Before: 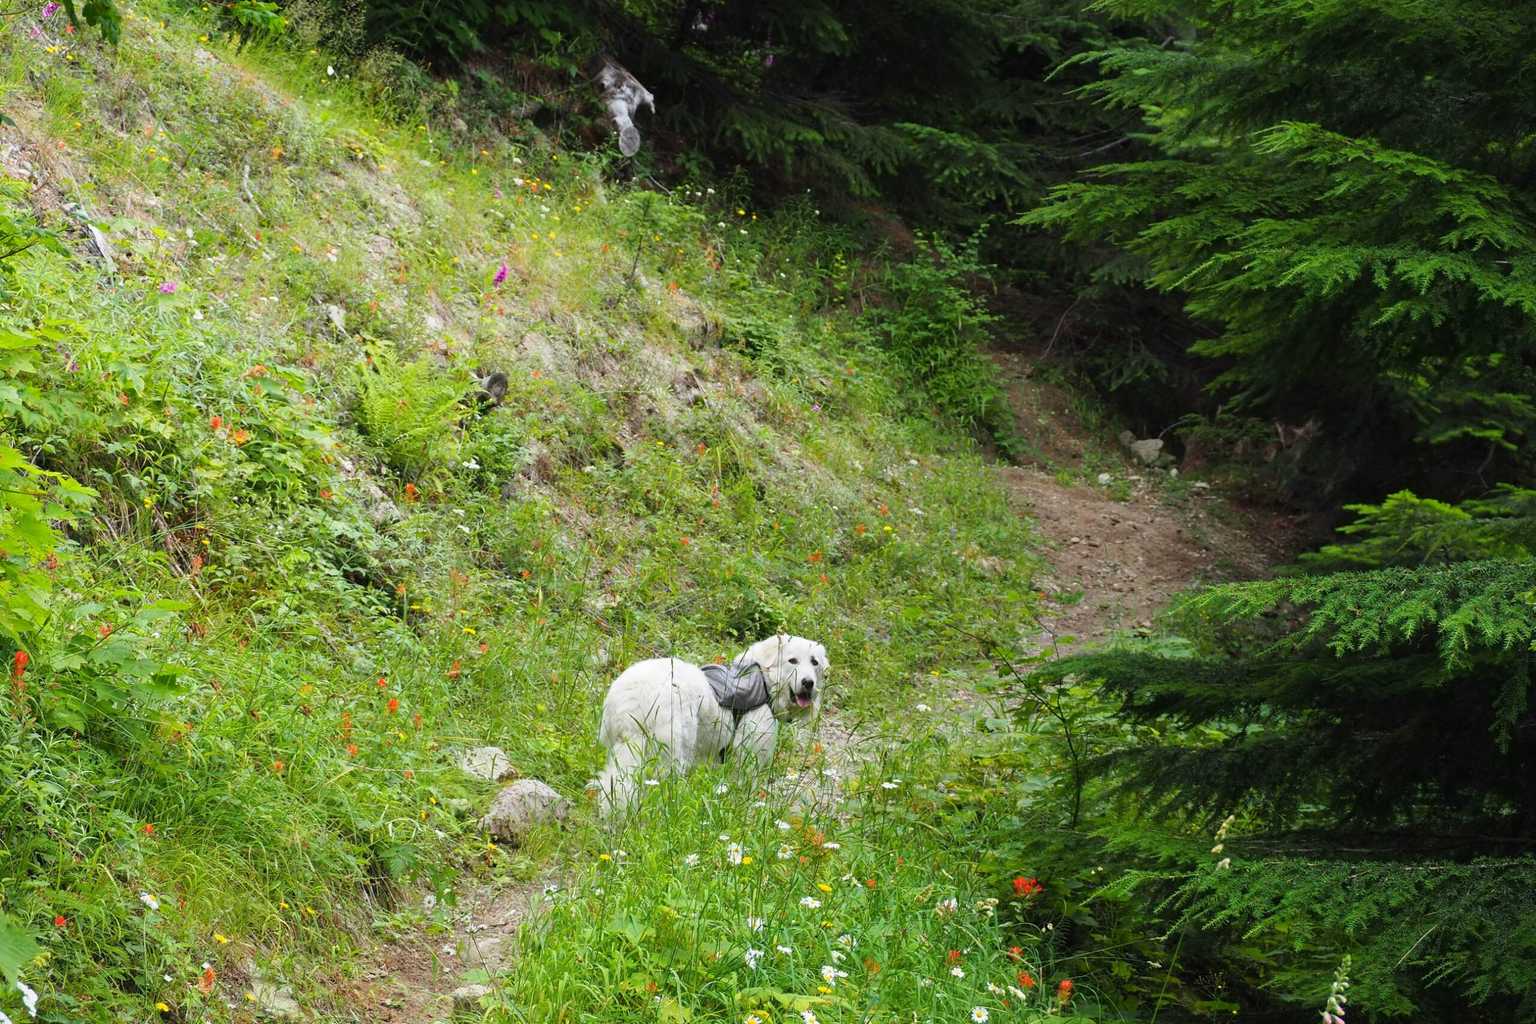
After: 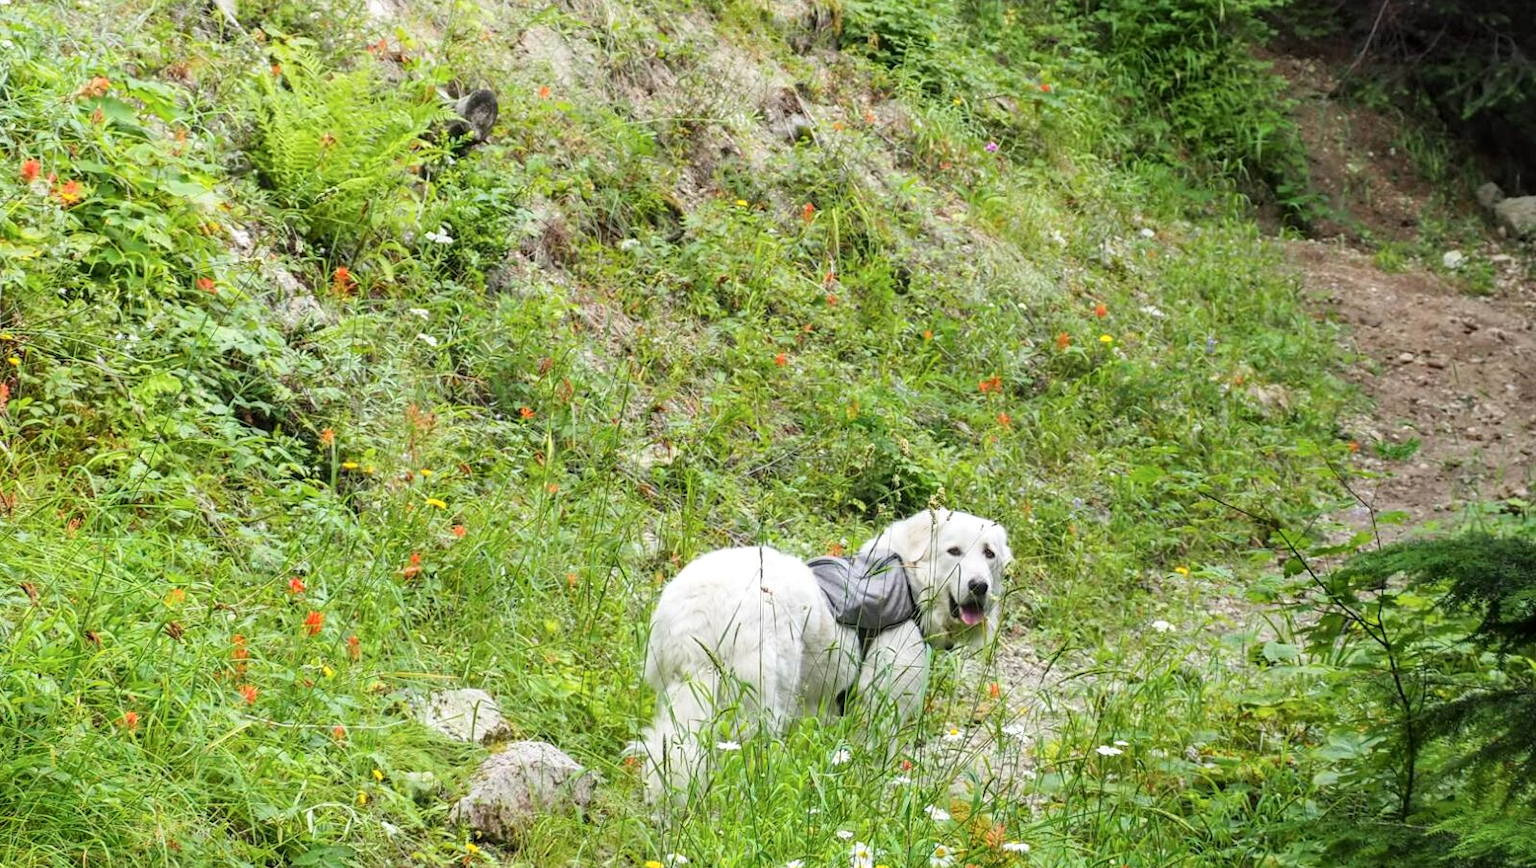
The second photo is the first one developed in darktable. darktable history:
crop: left 12.845%, top 30.943%, right 24.69%, bottom 16.086%
tone curve: curves: ch0 [(0, 0) (0.641, 0.691) (1, 1)], color space Lab, independent channels, preserve colors none
tone equalizer: edges refinement/feathering 500, mask exposure compensation -1.57 EV, preserve details no
local contrast: on, module defaults
